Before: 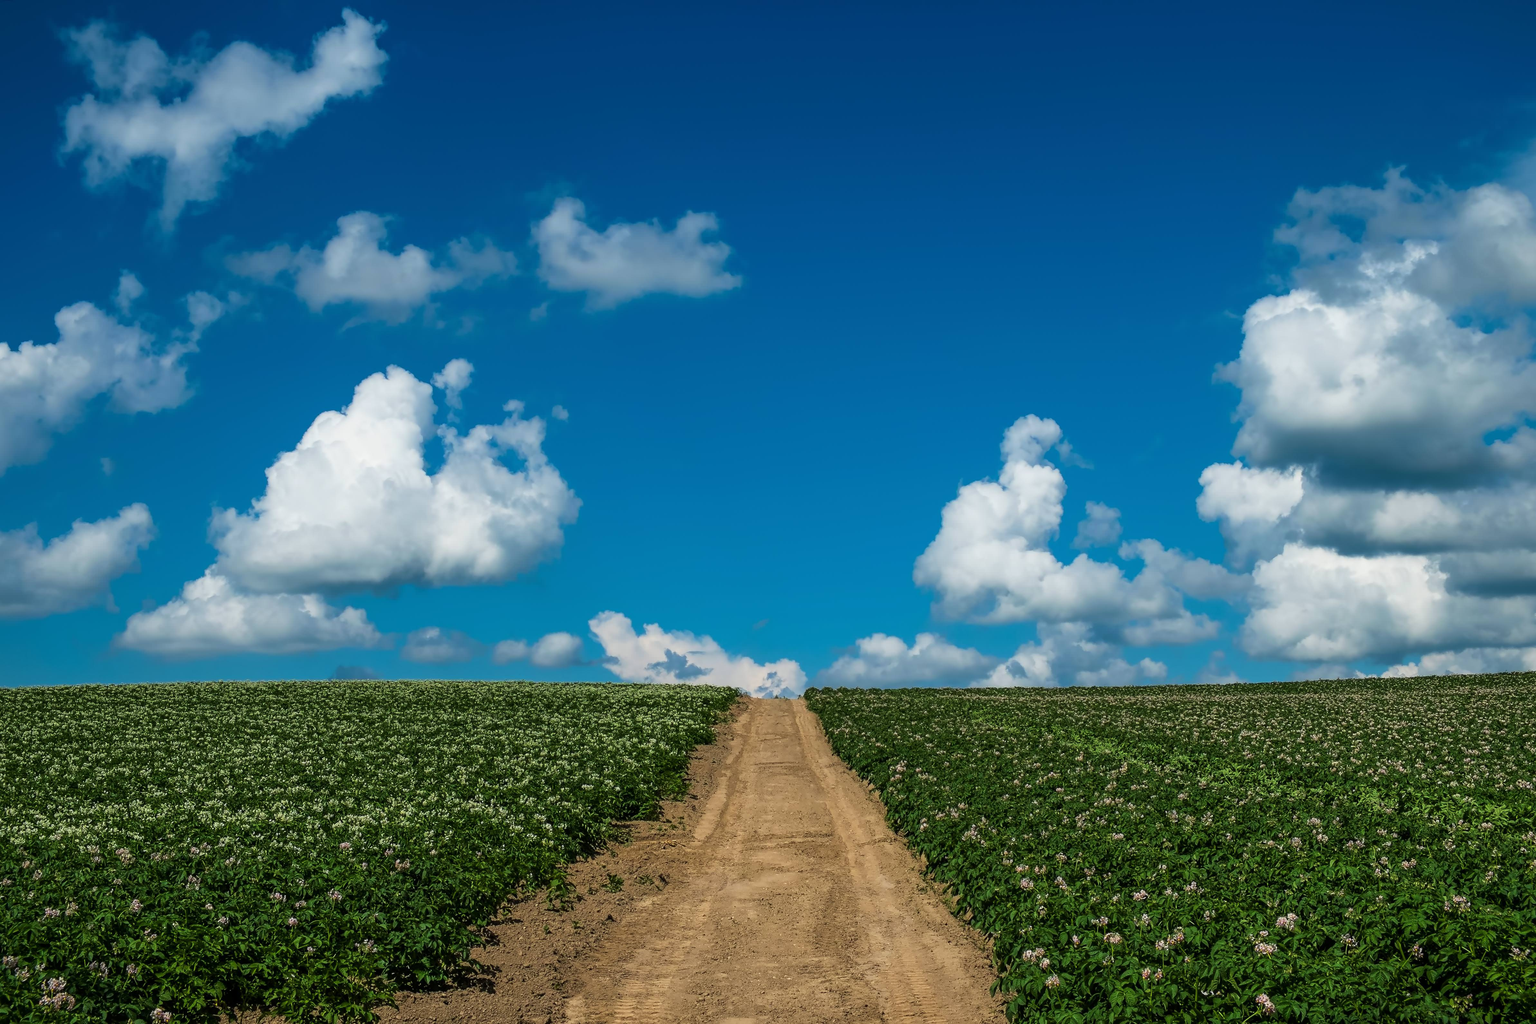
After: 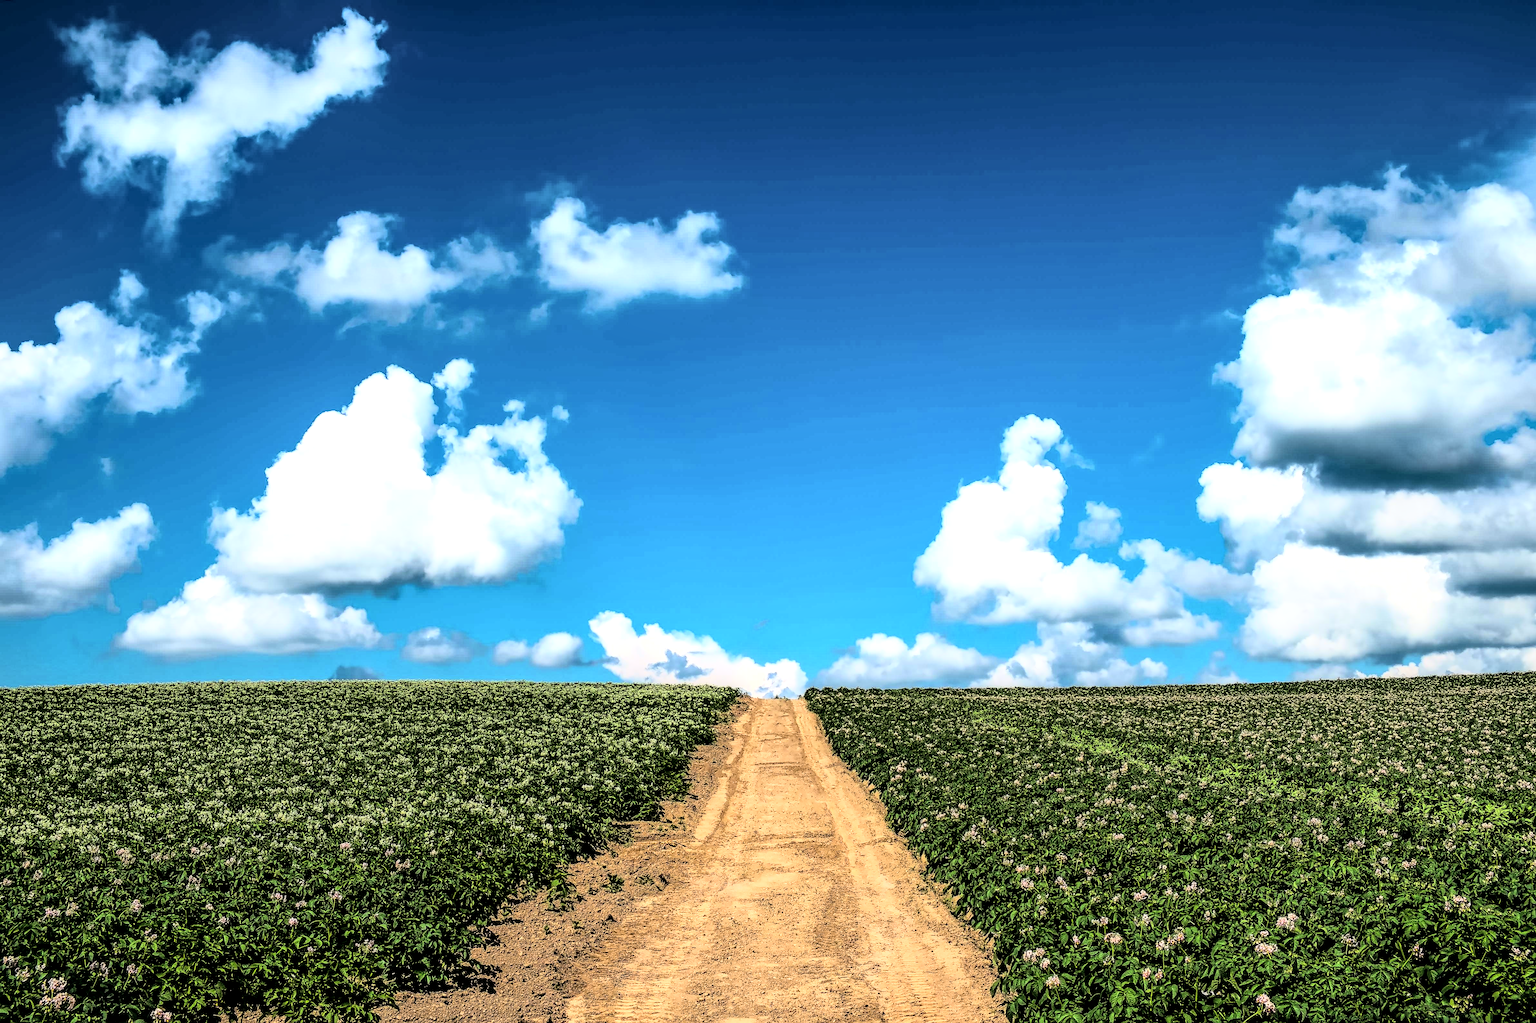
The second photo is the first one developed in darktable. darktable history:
local contrast: detail 142%
color balance: lift [0.998, 0.998, 1.001, 1.002], gamma [0.995, 1.025, 0.992, 0.975], gain [0.995, 1.02, 0.997, 0.98]
rgb curve: curves: ch0 [(0, 0) (0.21, 0.15) (0.24, 0.21) (0.5, 0.75) (0.75, 0.96) (0.89, 0.99) (1, 1)]; ch1 [(0, 0.02) (0.21, 0.13) (0.25, 0.2) (0.5, 0.67) (0.75, 0.9) (0.89, 0.97) (1, 1)]; ch2 [(0, 0.02) (0.21, 0.13) (0.25, 0.2) (0.5, 0.67) (0.75, 0.9) (0.89, 0.97) (1, 1)], compensate middle gray true
sharpen: radius 1.864, amount 0.398, threshold 1.271
